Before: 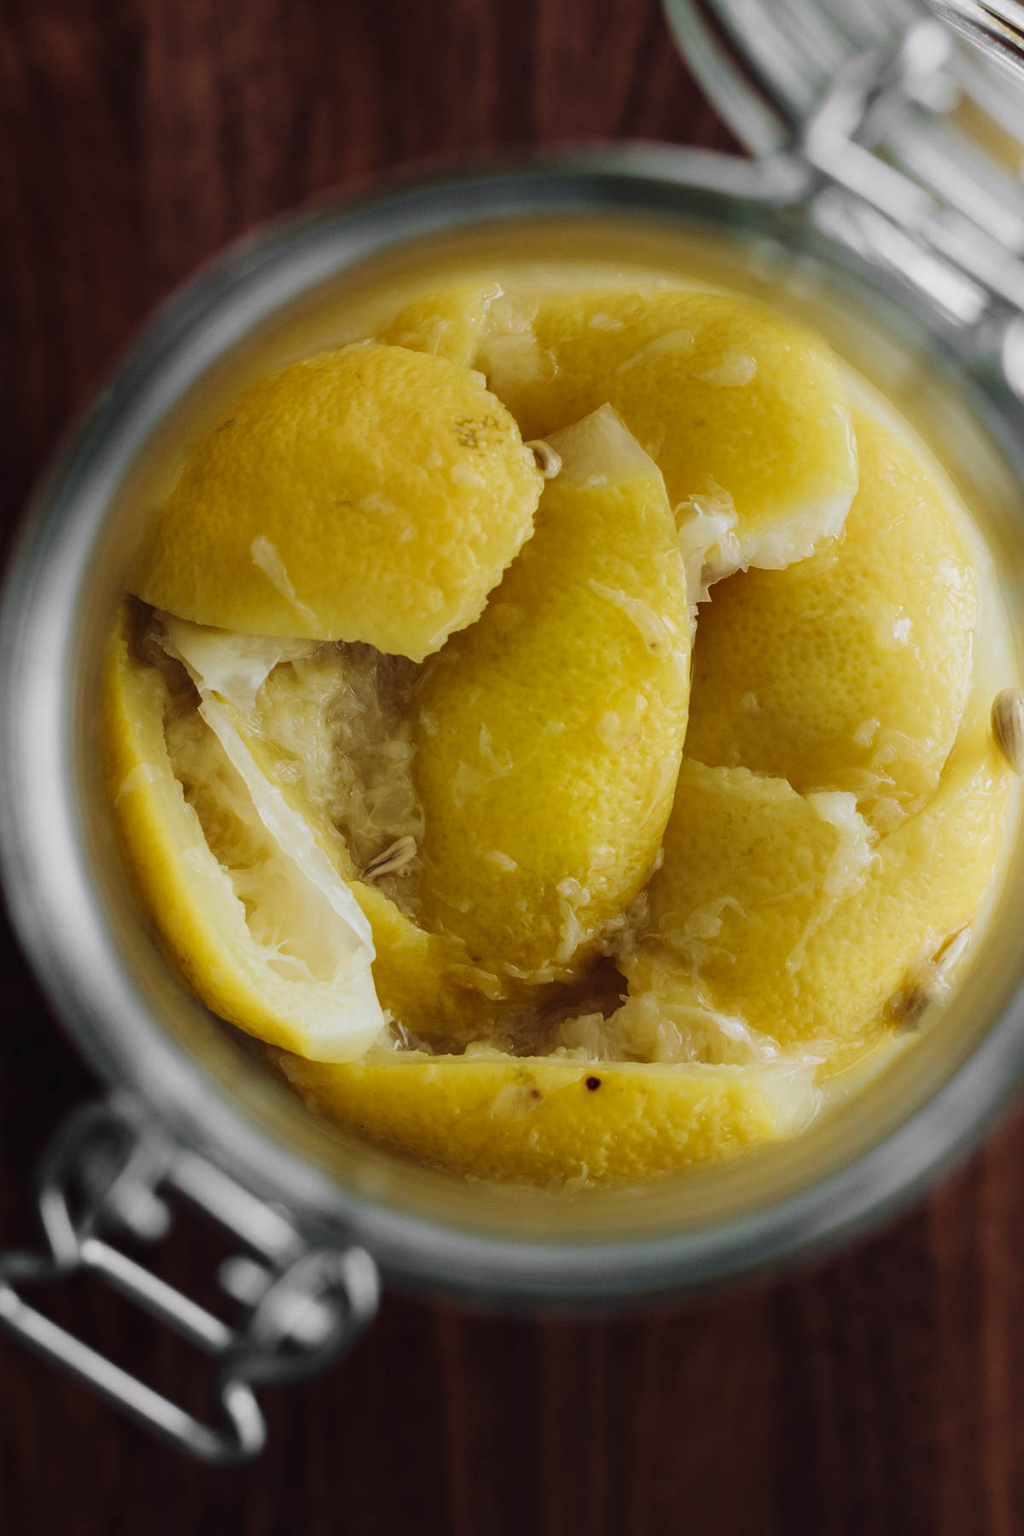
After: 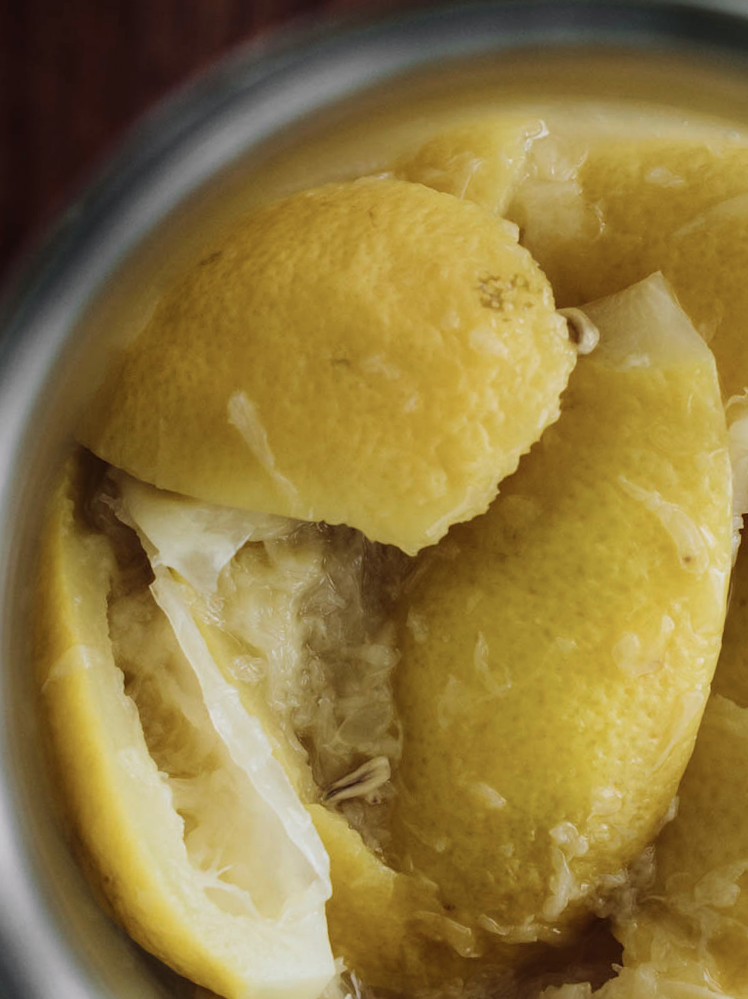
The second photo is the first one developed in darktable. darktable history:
crop and rotate: angle -4.99°, left 2.122%, top 6.945%, right 27.566%, bottom 30.519%
contrast brightness saturation: contrast 0.11, saturation -0.17
